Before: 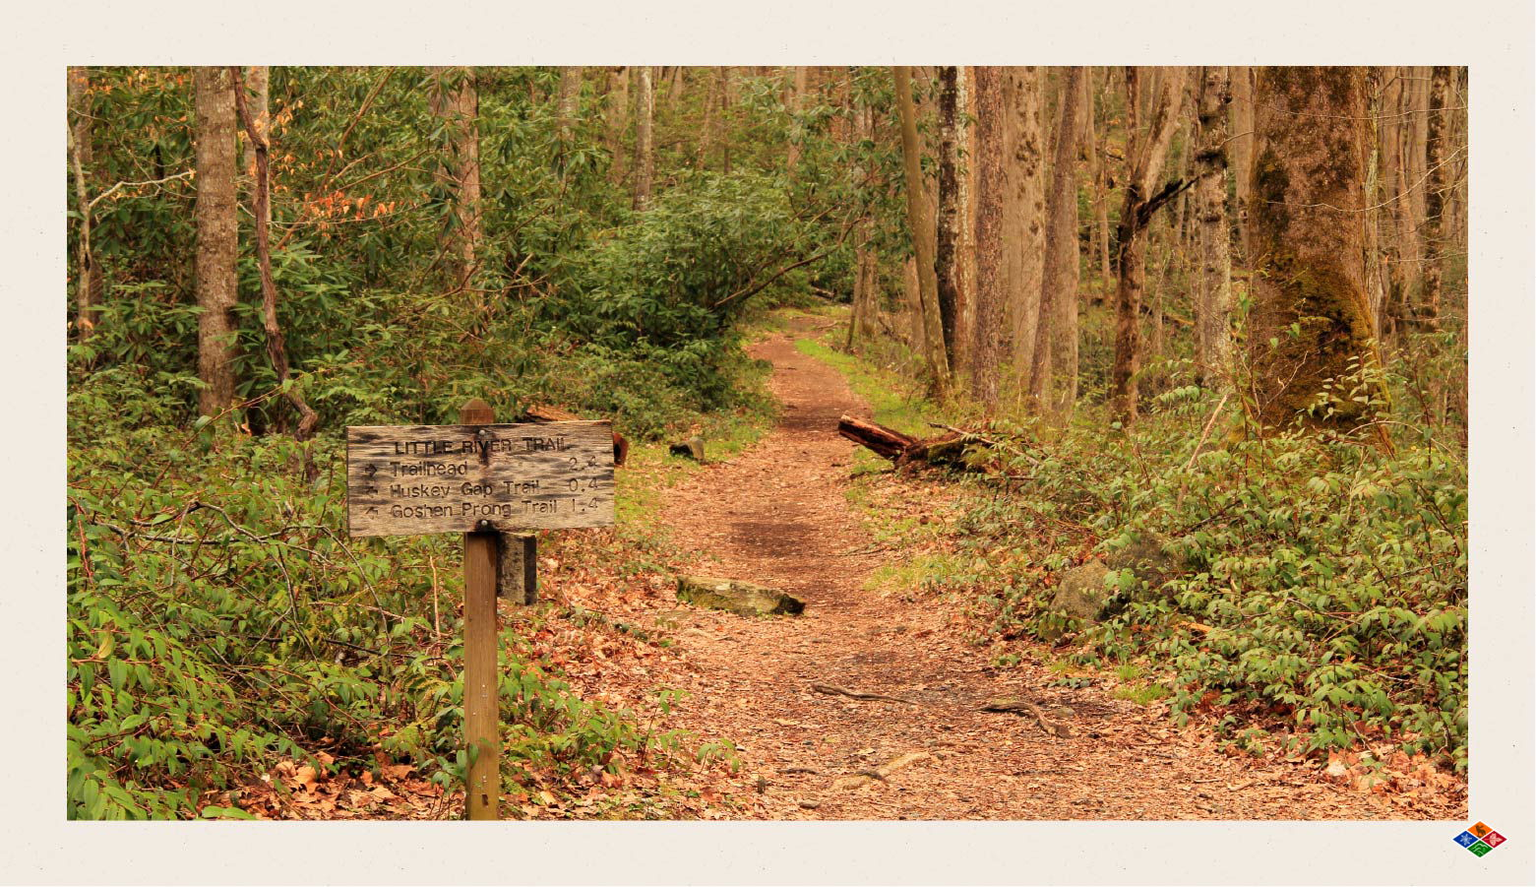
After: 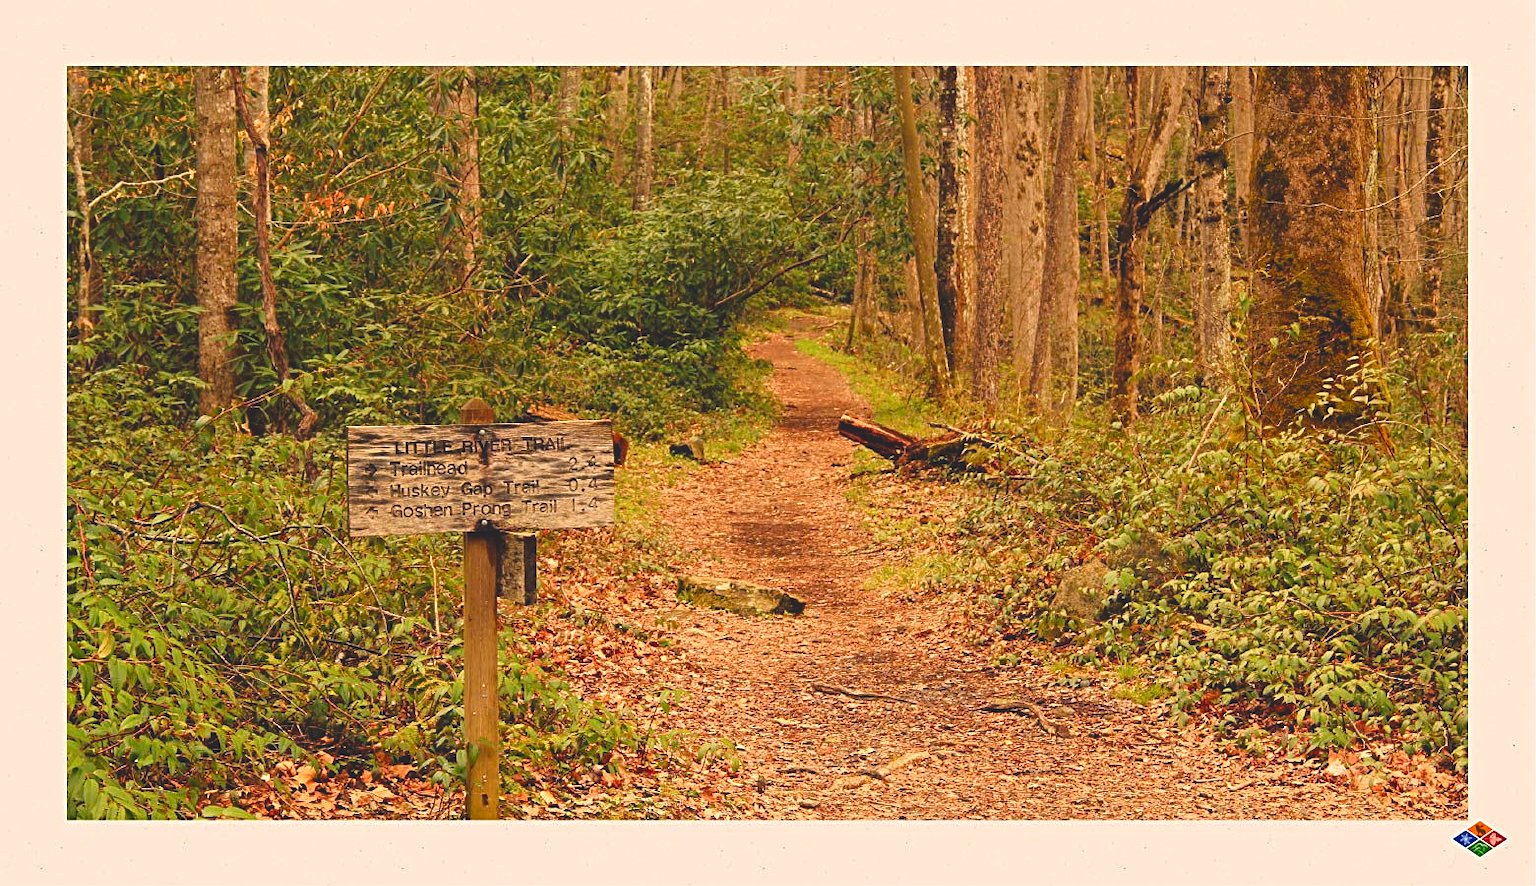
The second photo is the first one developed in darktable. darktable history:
sharpen: radius 3.119
color balance rgb: shadows lift › chroma 2%, shadows lift › hue 247.2°, power › chroma 0.3%, power › hue 25.2°, highlights gain › chroma 3%, highlights gain › hue 60°, global offset › luminance 2%, perceptual saturation grading › global saturation 20%, perceptual saturation grading › highlights -20%, perceptual saturation grading › shadows 30%
